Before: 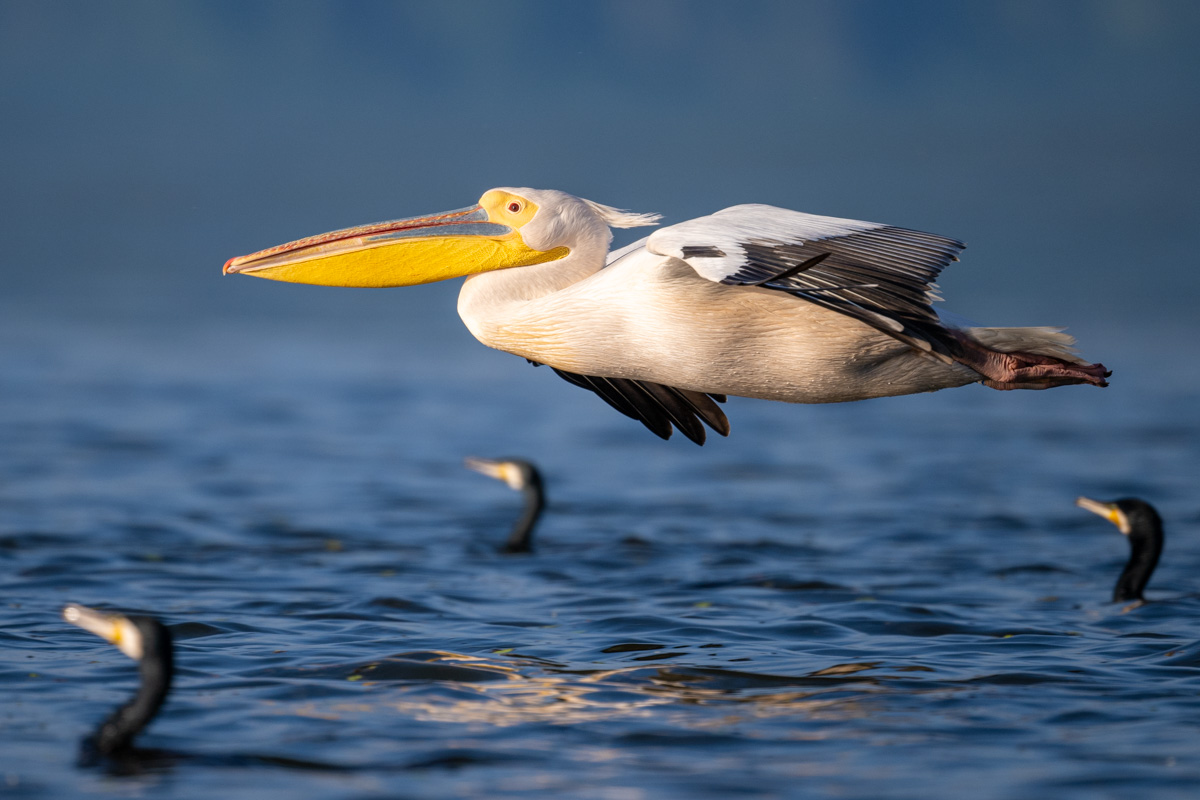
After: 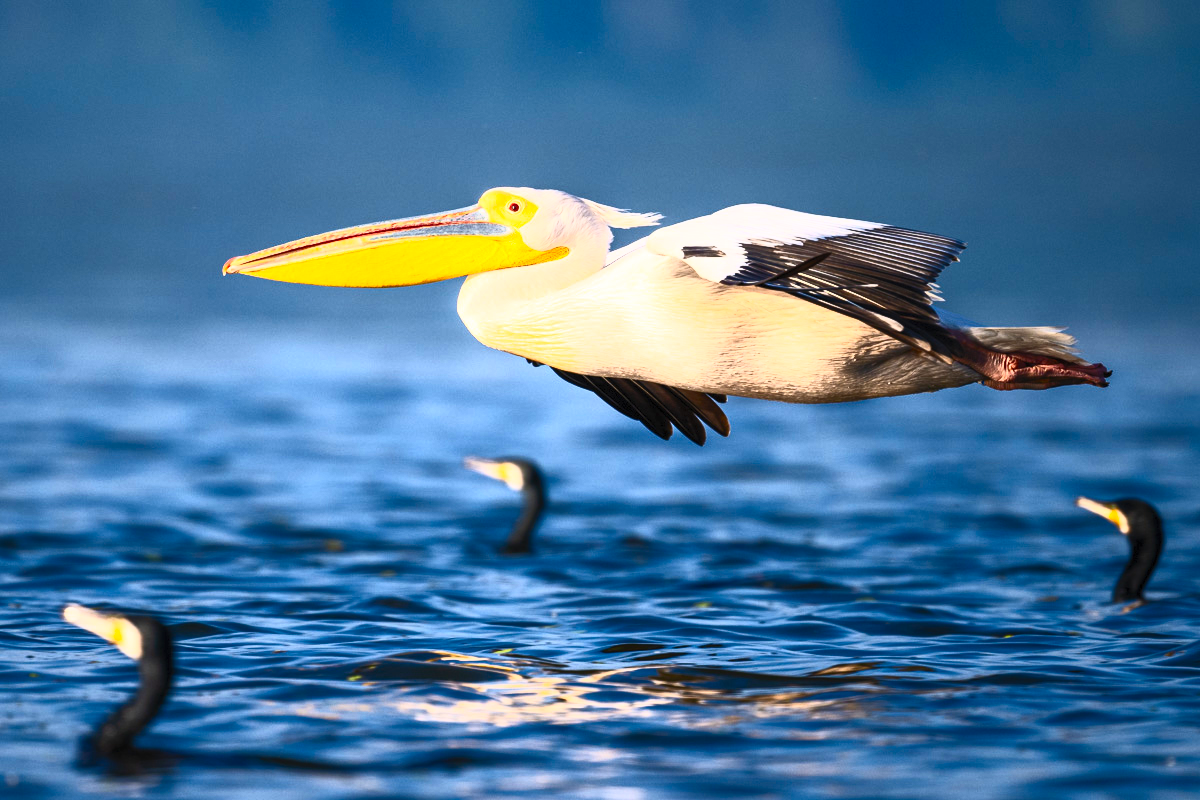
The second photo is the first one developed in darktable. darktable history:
contrast brightness saturation: contrast 0.841, brightness 0.588, saturation 0.608
